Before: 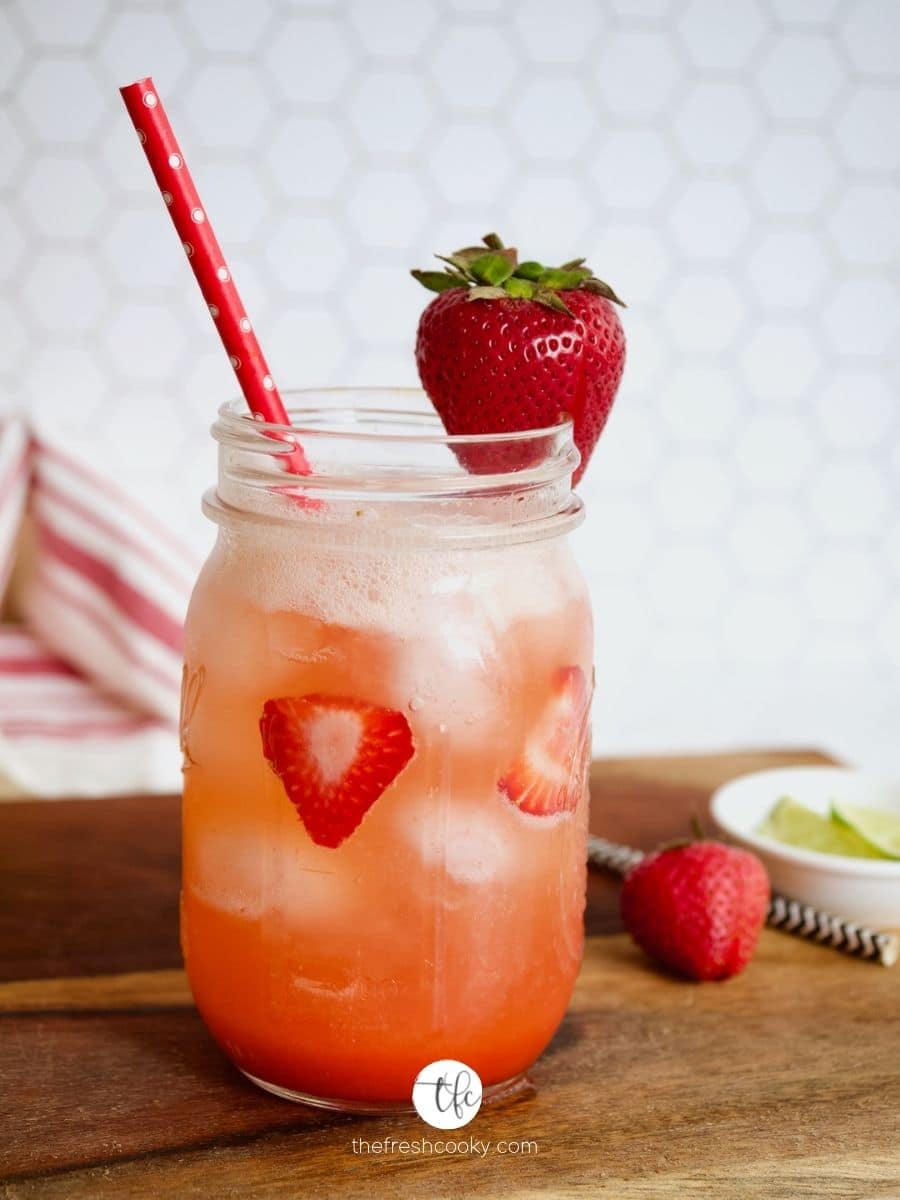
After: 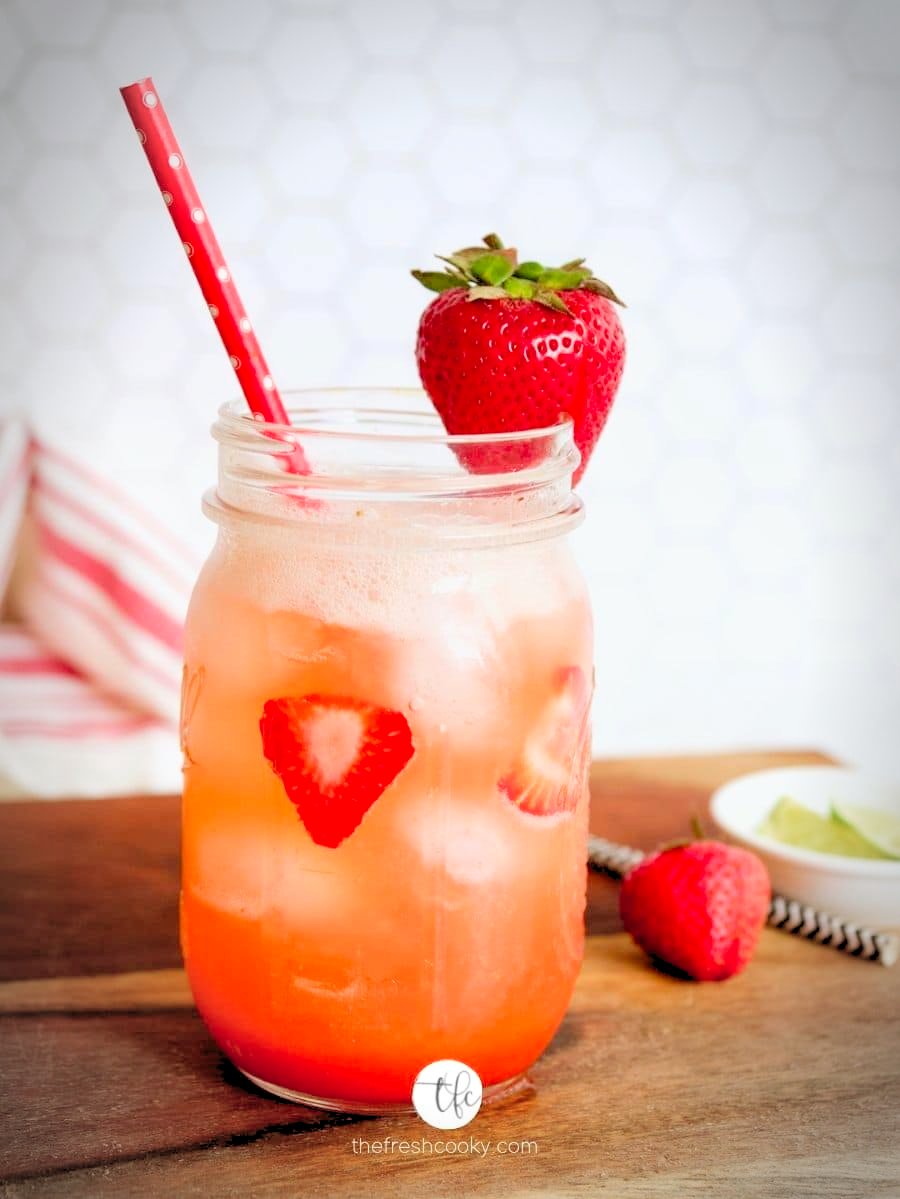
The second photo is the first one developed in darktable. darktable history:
crop: bottom 0.061%
vignetting: automatic ratio true
levels: levels [0.072, 0.414, 0.976]
